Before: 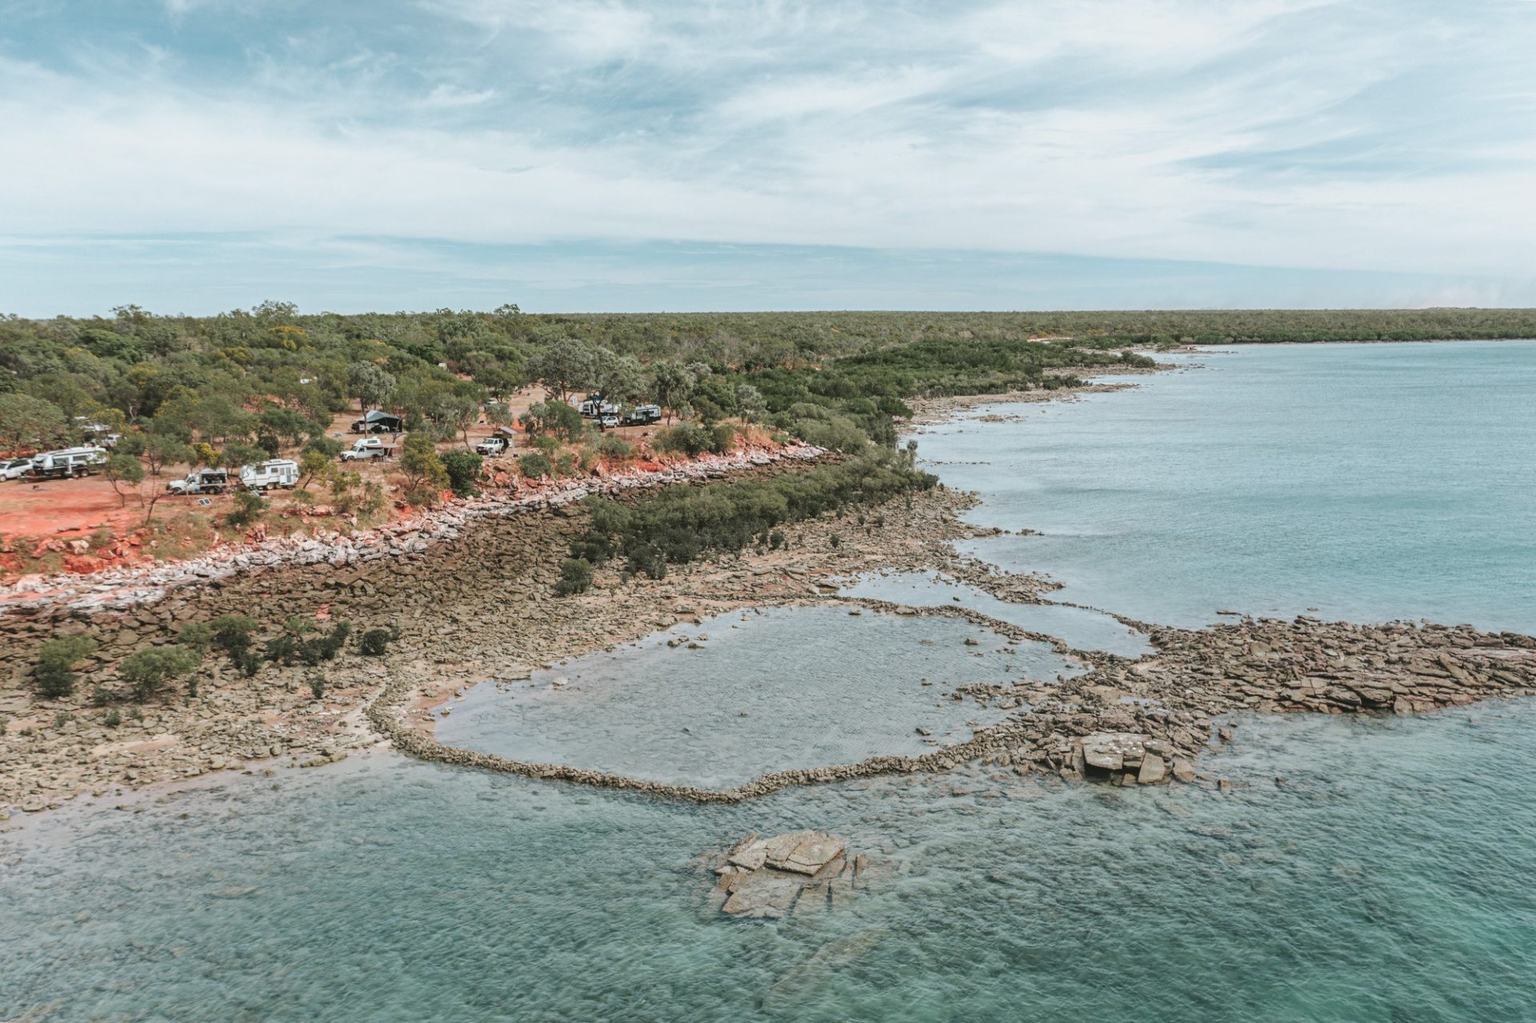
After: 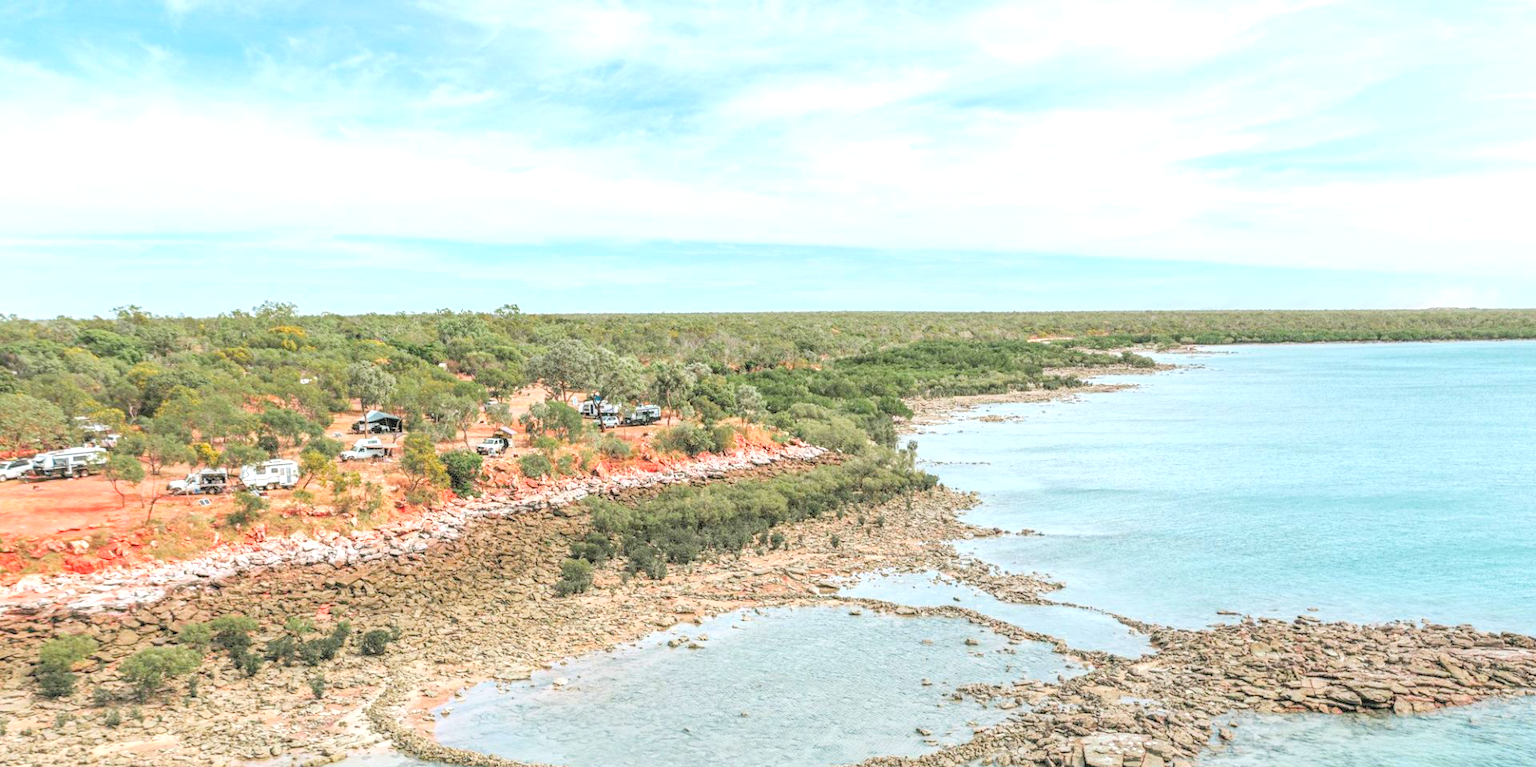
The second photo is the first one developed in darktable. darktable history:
local contrast: on, module defaults
crop: bottom 24.988%
contrast brightness saturation: contrast -0.19, saturation 0.19
rgb levels: levels [[0.027, 0.429, 0.996], [0, 0.5, 1], [0, 0.5, 1]]
exposure: black level correction 0, exposure 1.2 EV, compensate exposure bias true, compensate highlight preservation false
